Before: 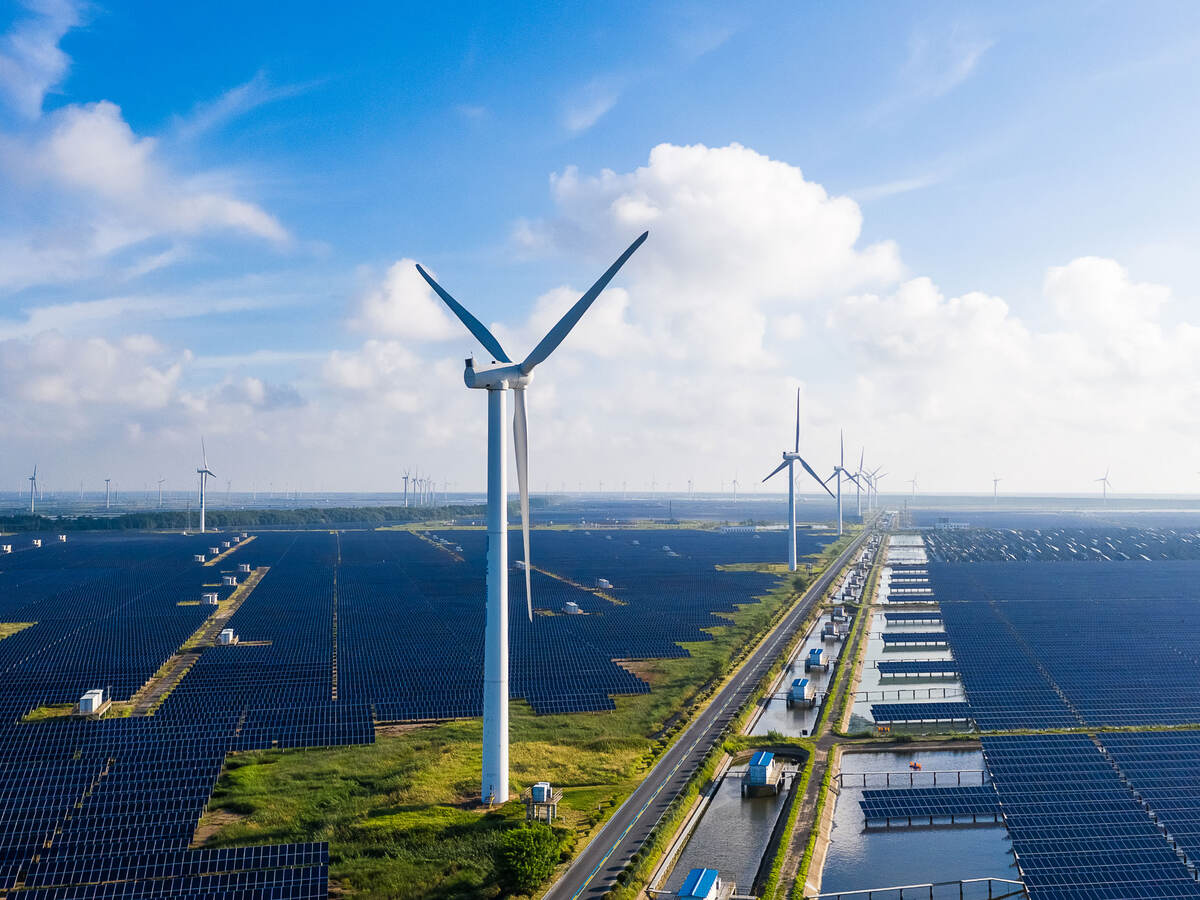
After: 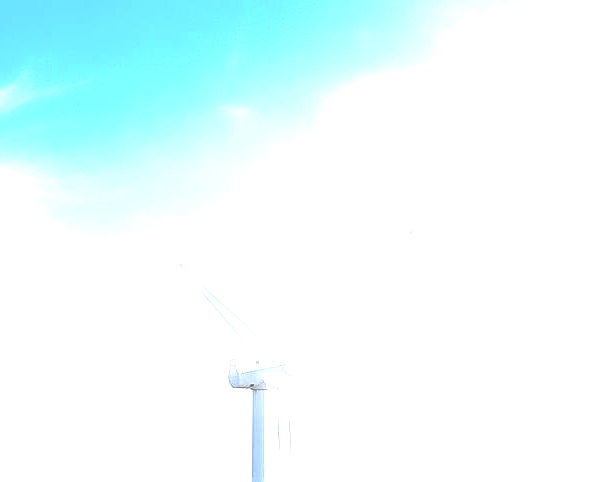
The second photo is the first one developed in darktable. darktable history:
exposure: exposure 1 EV, compensate highlight preservation false
haze removal: strength -0.89, distance 0.232, compatibility mode true, adaptive false
sharpen: on, module defaults
crop: left 19.701%, right 30.534%, bottom 46.429%
color balance rgb: perceptual saturation grading › global saturation 0.509%, perceptual brilliance grading › highlights 17.968%, perceptual brilliance grading › mid-tones 31.974%, perceptual brilliance grading › shadows -31.243%, global vibrance 20%
